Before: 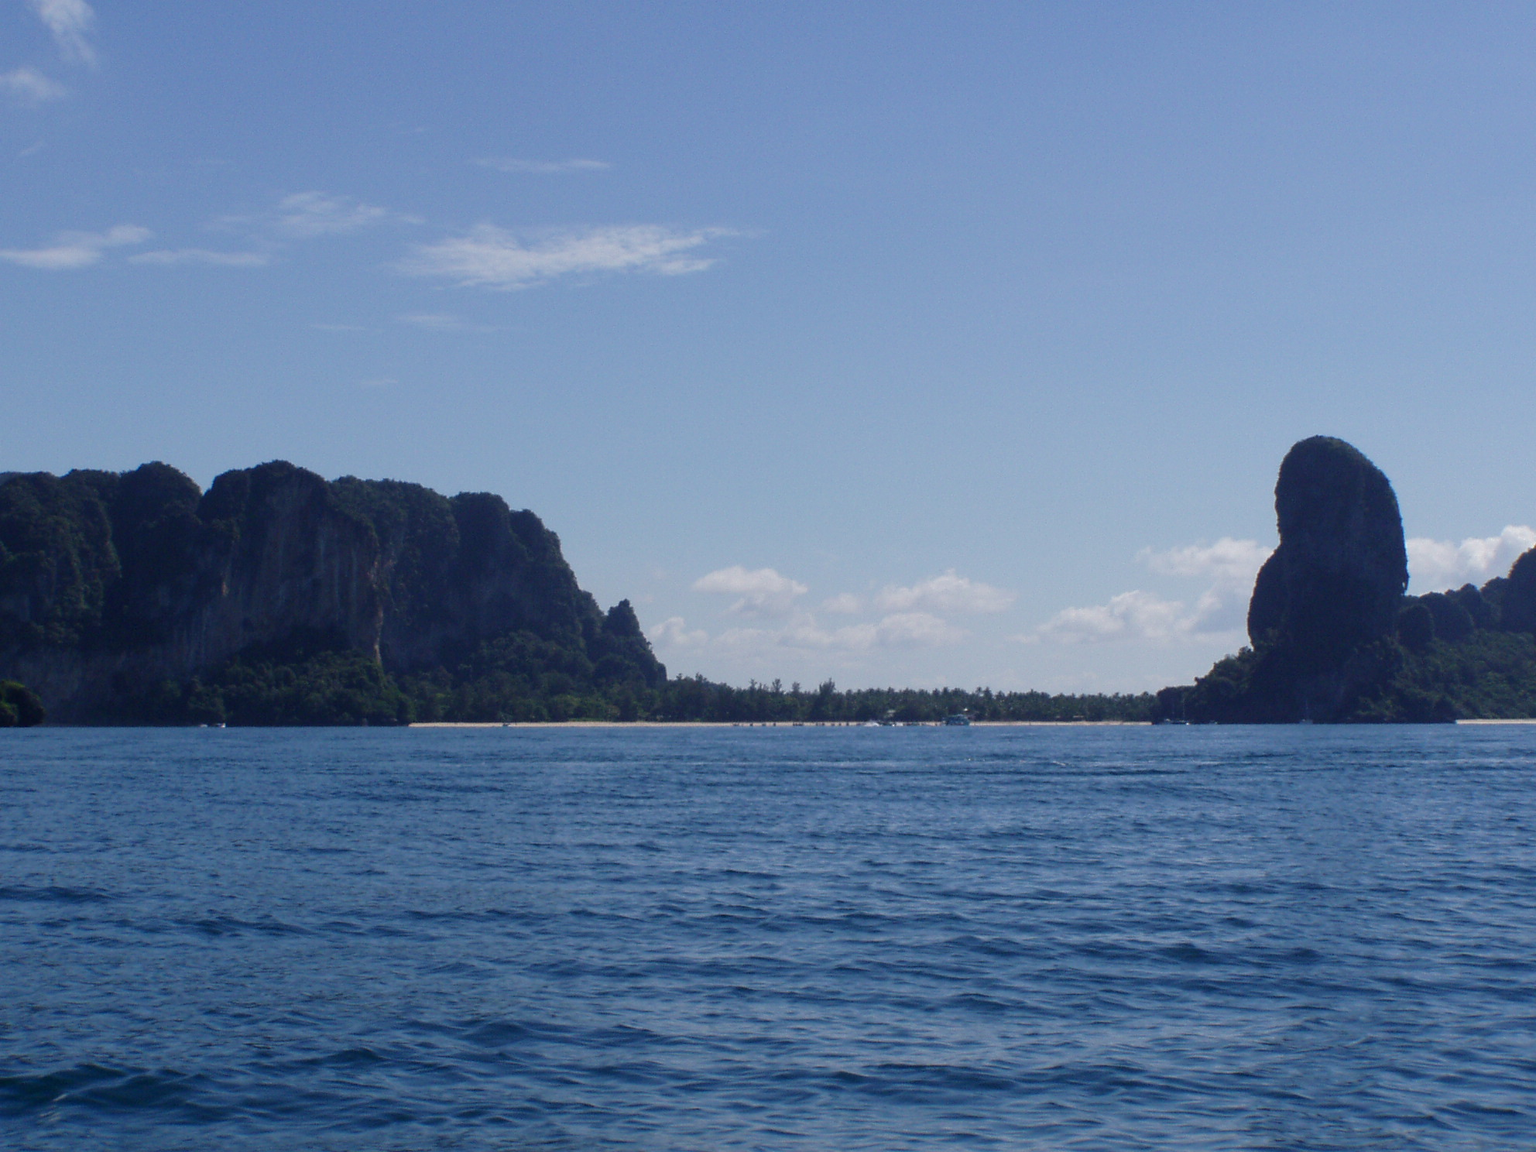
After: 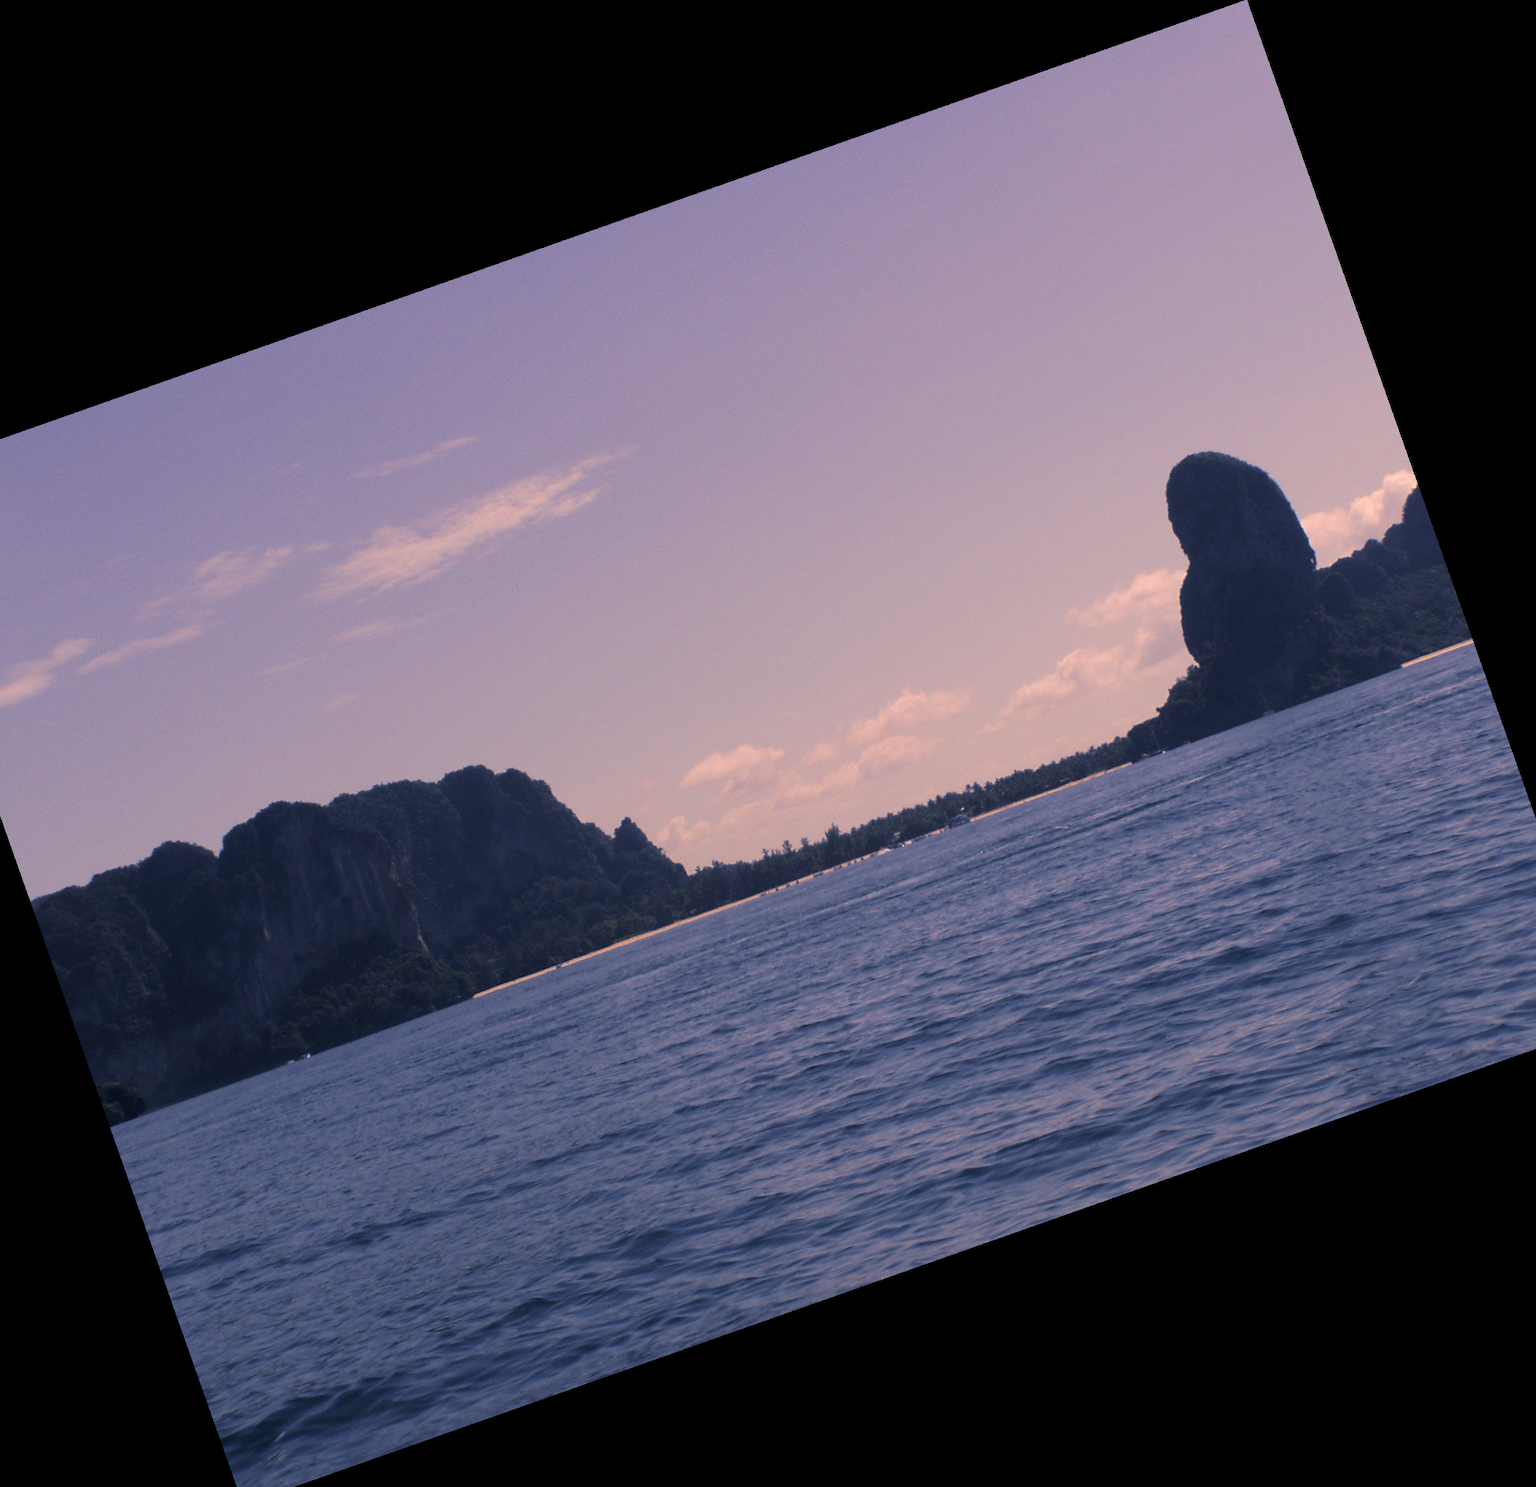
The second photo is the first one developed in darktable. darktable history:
split-toning: shadows › hue 230.4°
color correction: highlights a* 21.88, highlights b* 22.25
crop and rotate: angle 19.43°, left 6.812%, right 4.125%, bottom 1.087%
